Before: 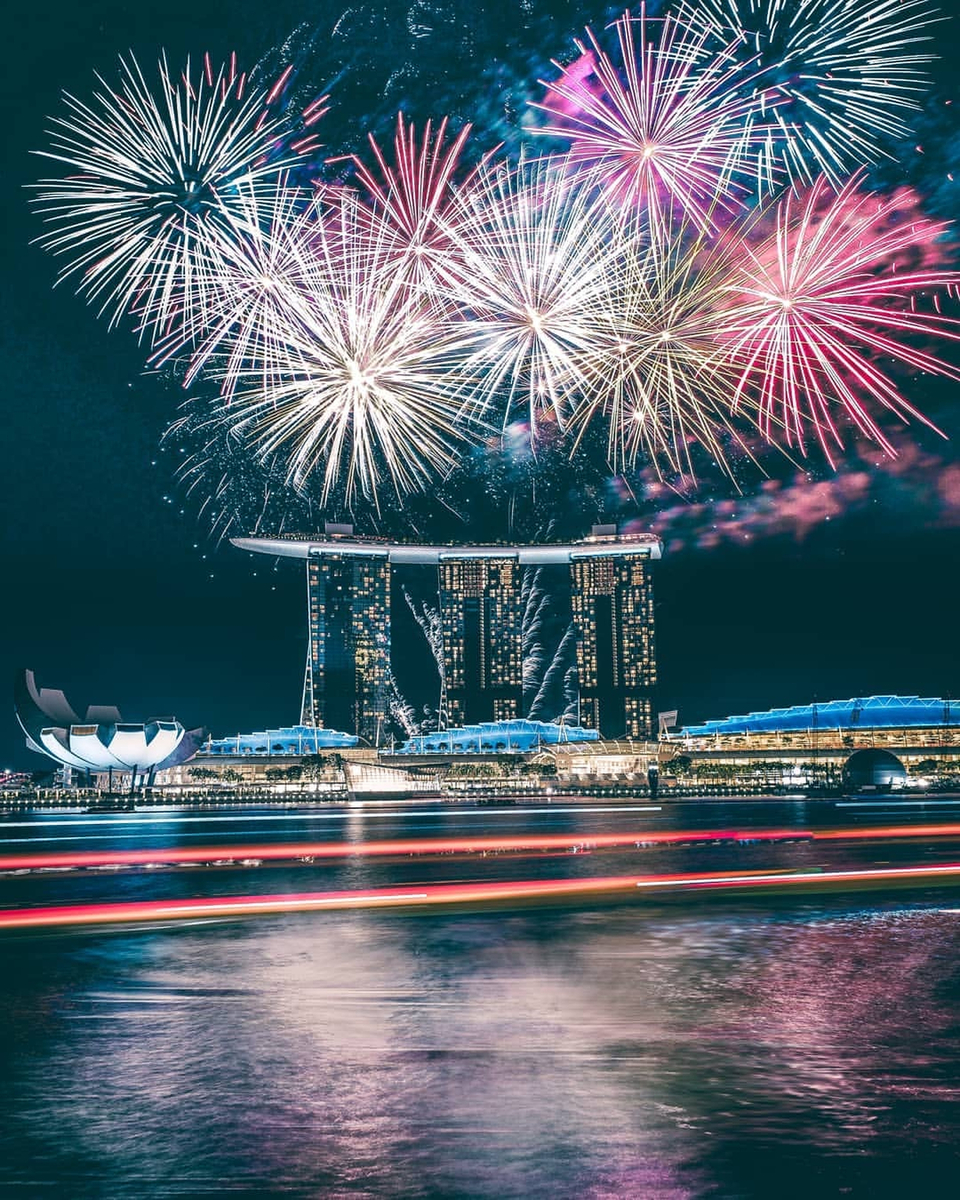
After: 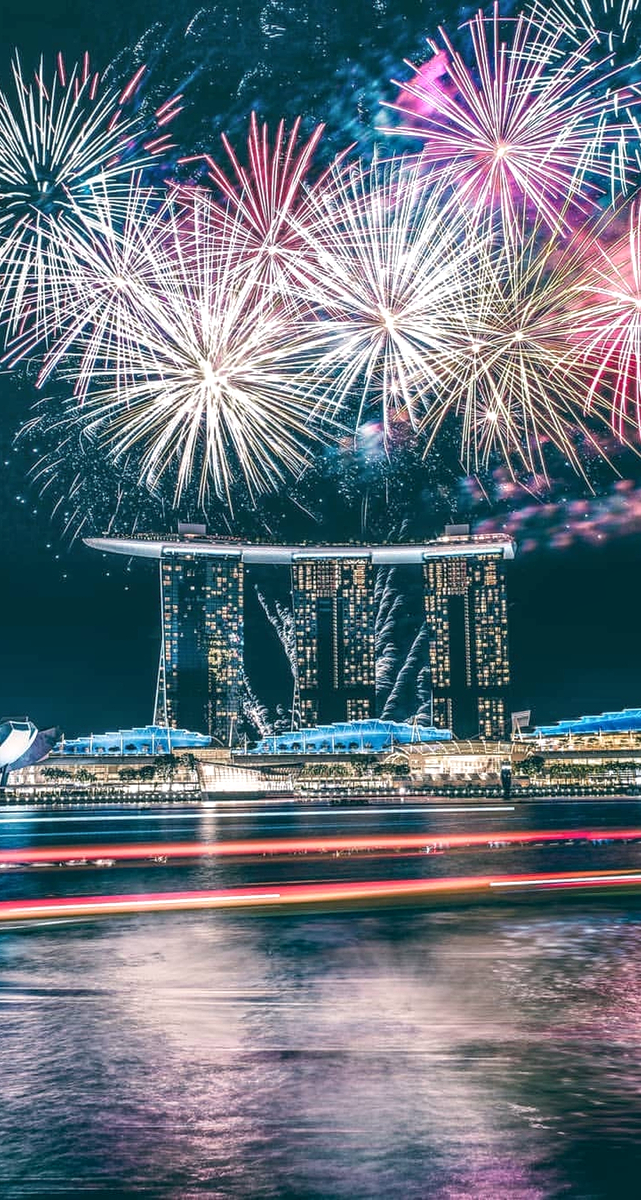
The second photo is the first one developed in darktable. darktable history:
local contrast: on, module defaults
crop: left 15.395%, right 17.823%
exposure: exposure 0.127 EV, compensate highlight preservation false
